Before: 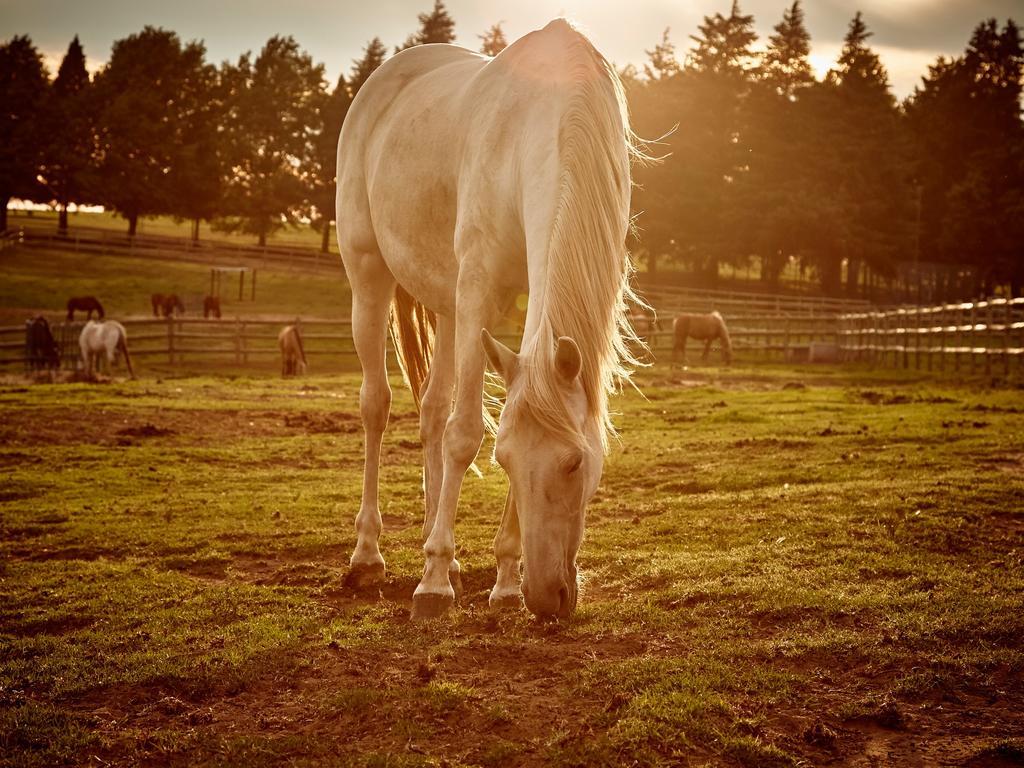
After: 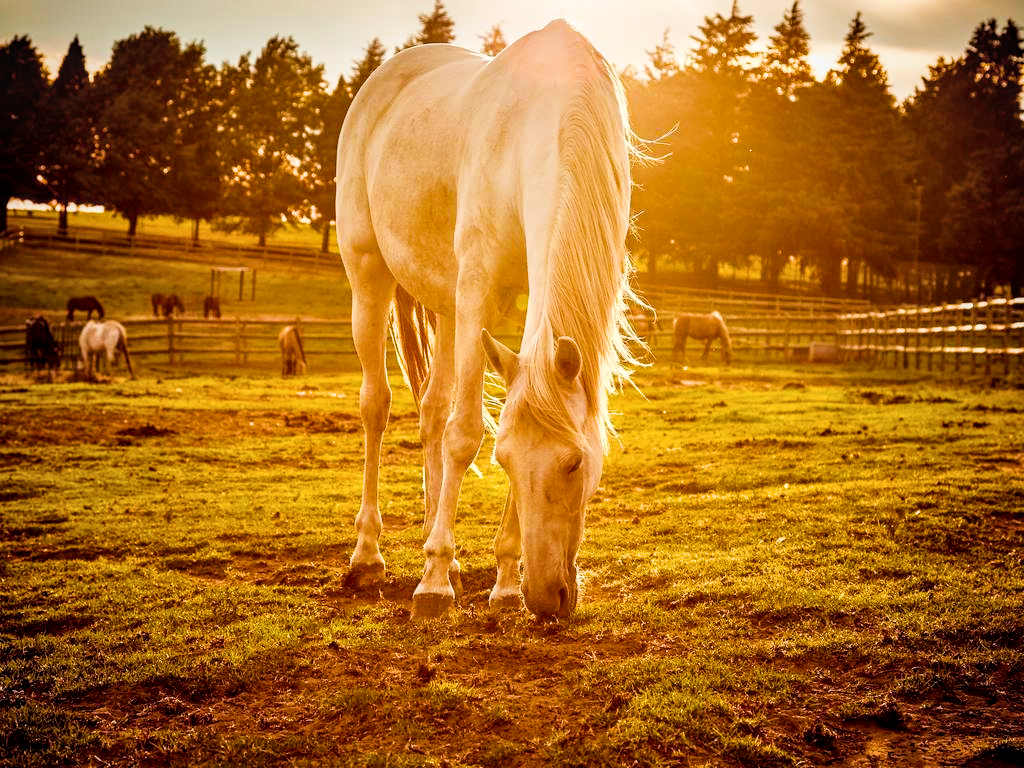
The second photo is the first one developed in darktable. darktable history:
color balance rgb: perceptual saturation grading › global saturation 20%, global vibrance 20%
filmic rgb: black relative exposure -5 EV, hardness 2.88, contrast 1.2, highlights saturation mix -30%
exposure: black level correction 0, exposure 0.9 EV, compensate exposure bias true, compensate highlight preservation false
local contrast: on, module defaults
